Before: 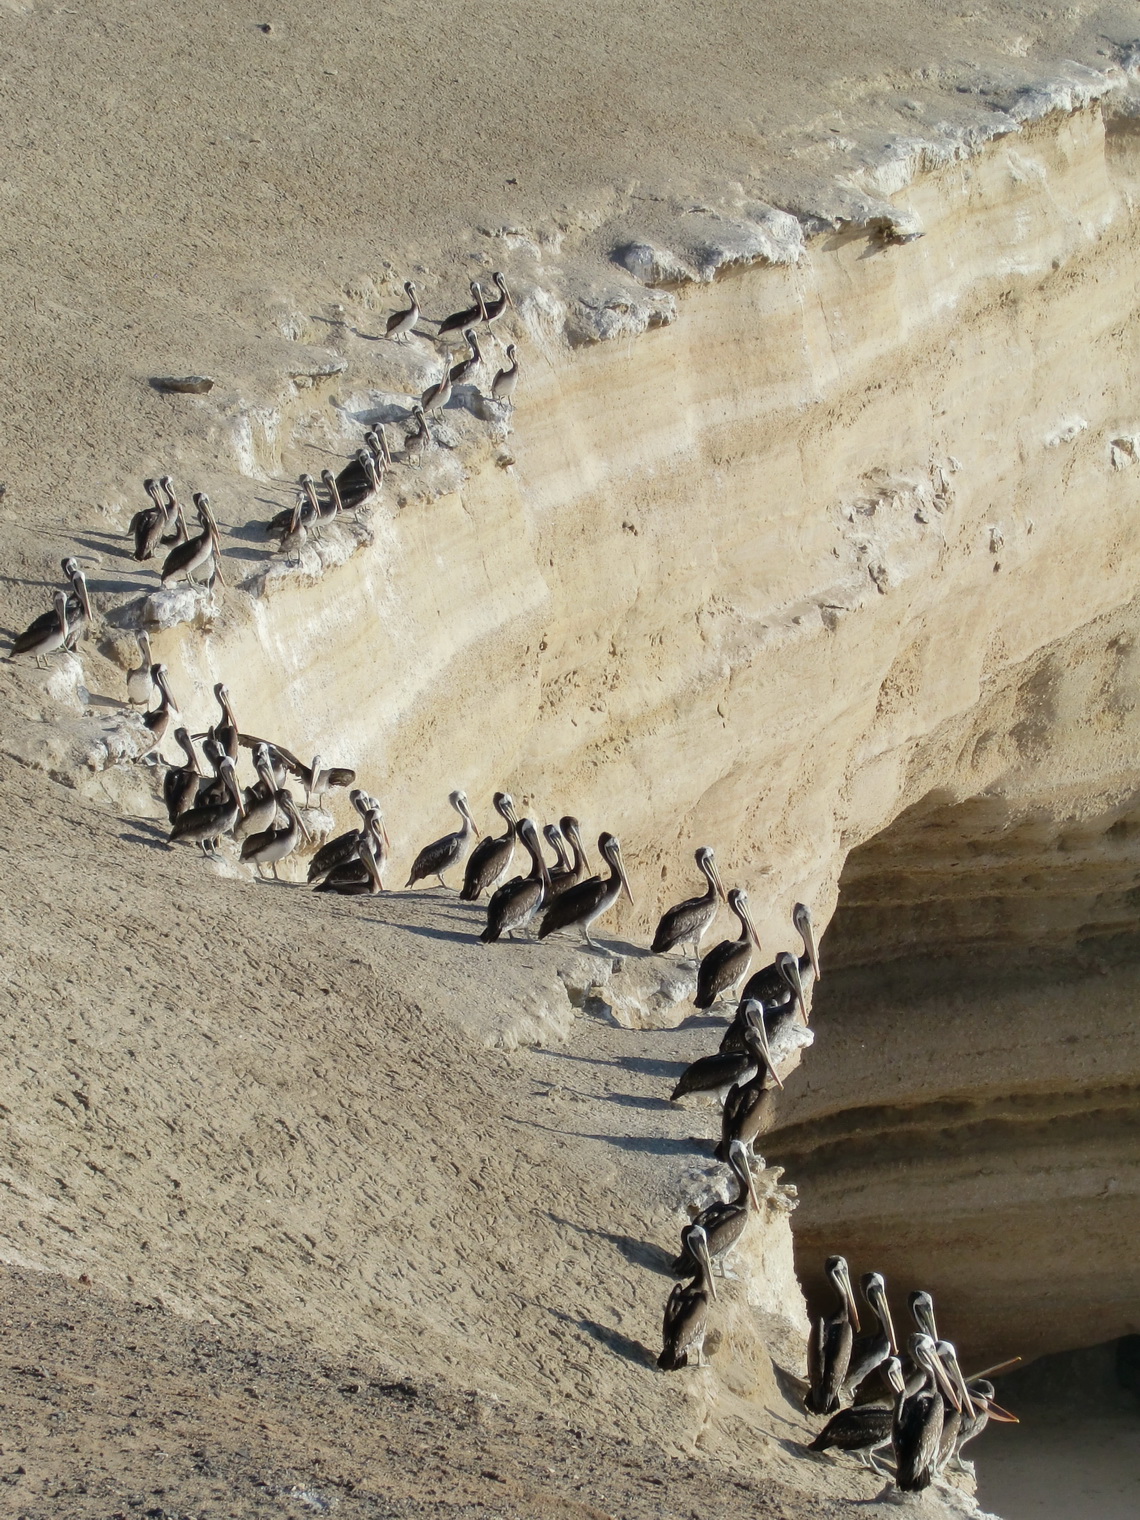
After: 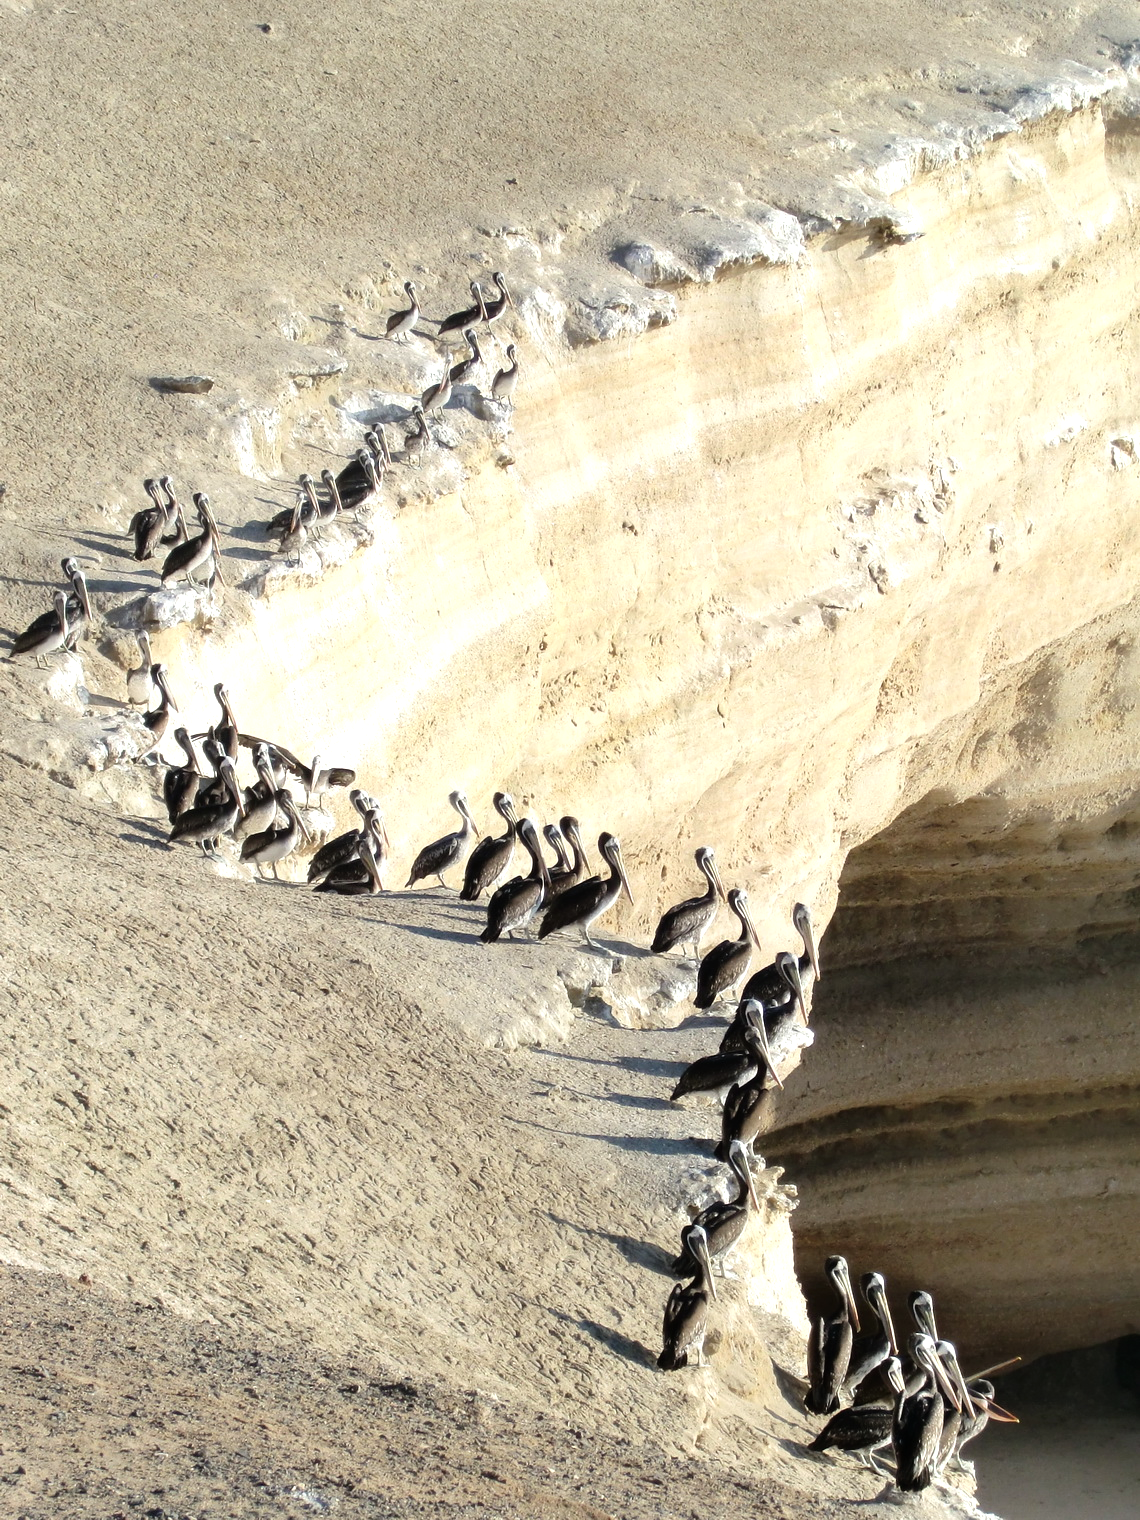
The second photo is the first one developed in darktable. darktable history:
tone equalizer: -8 EV -0.78 EV, -7 EV -0.686 EV, -6 EV -0.633 EV, -5 EV -0.401 EV, -3 EV 0.369 EV, -2 EV 0.6 EV, -1 EV 0.685 EV, +0 EV 0.734 EV
